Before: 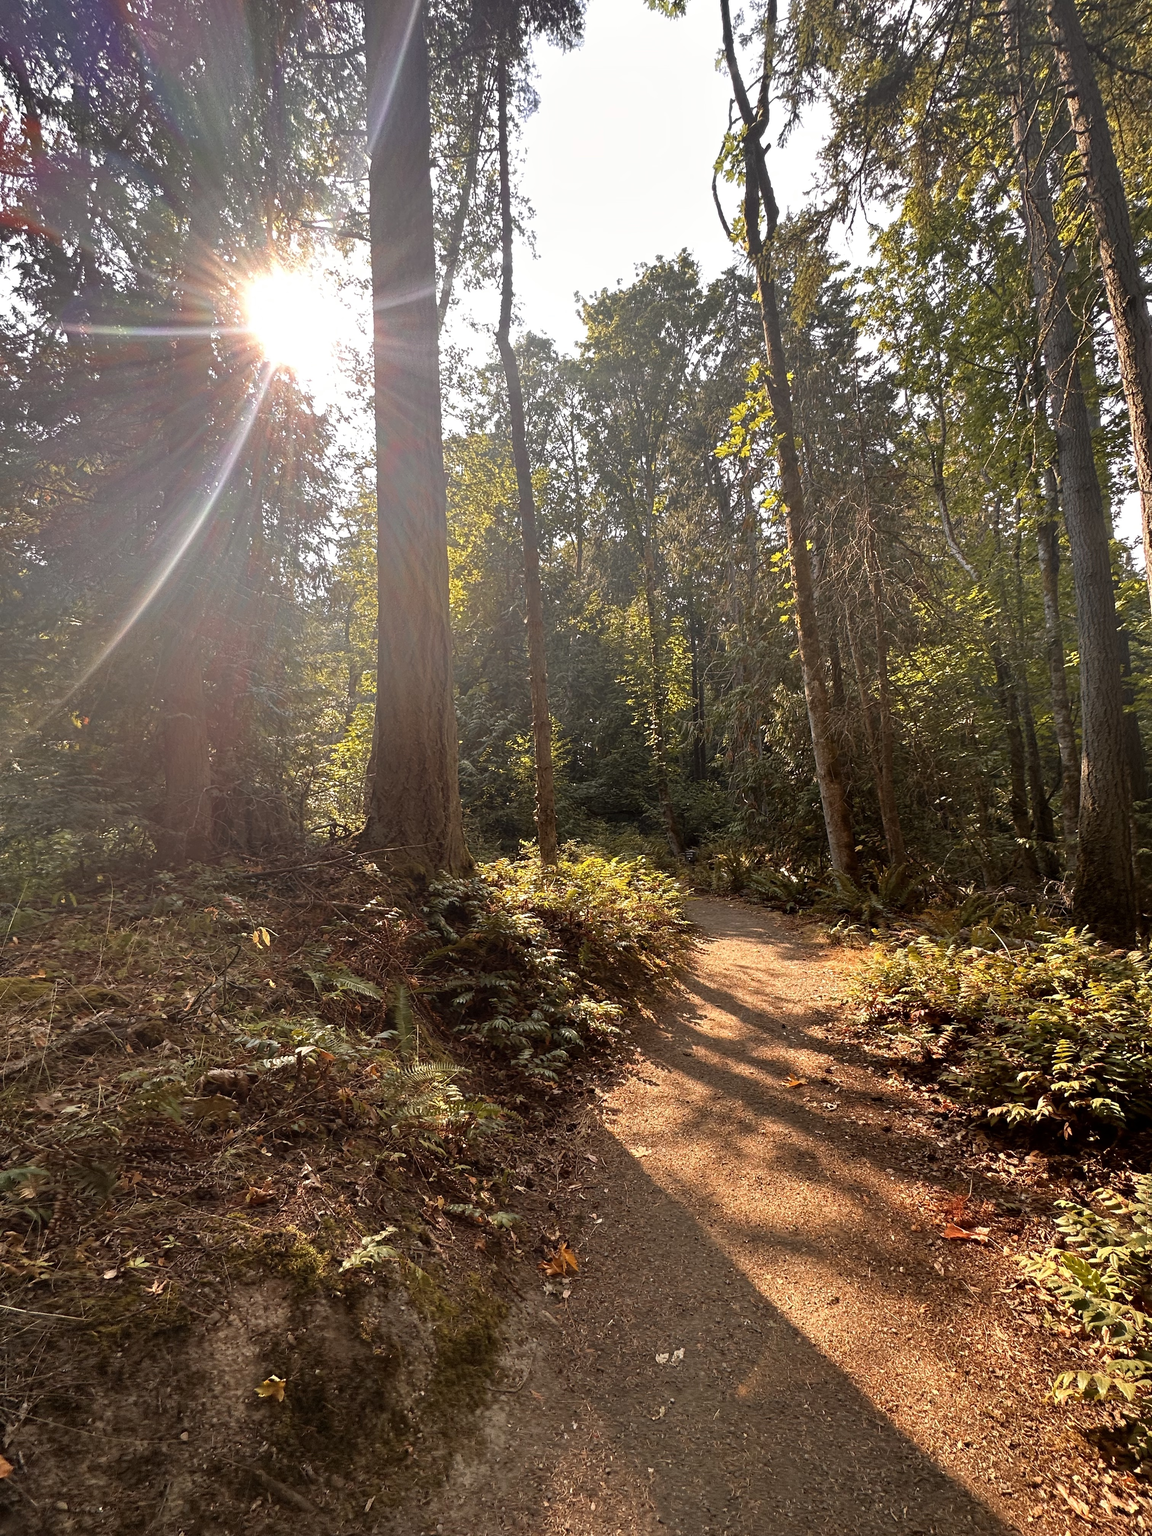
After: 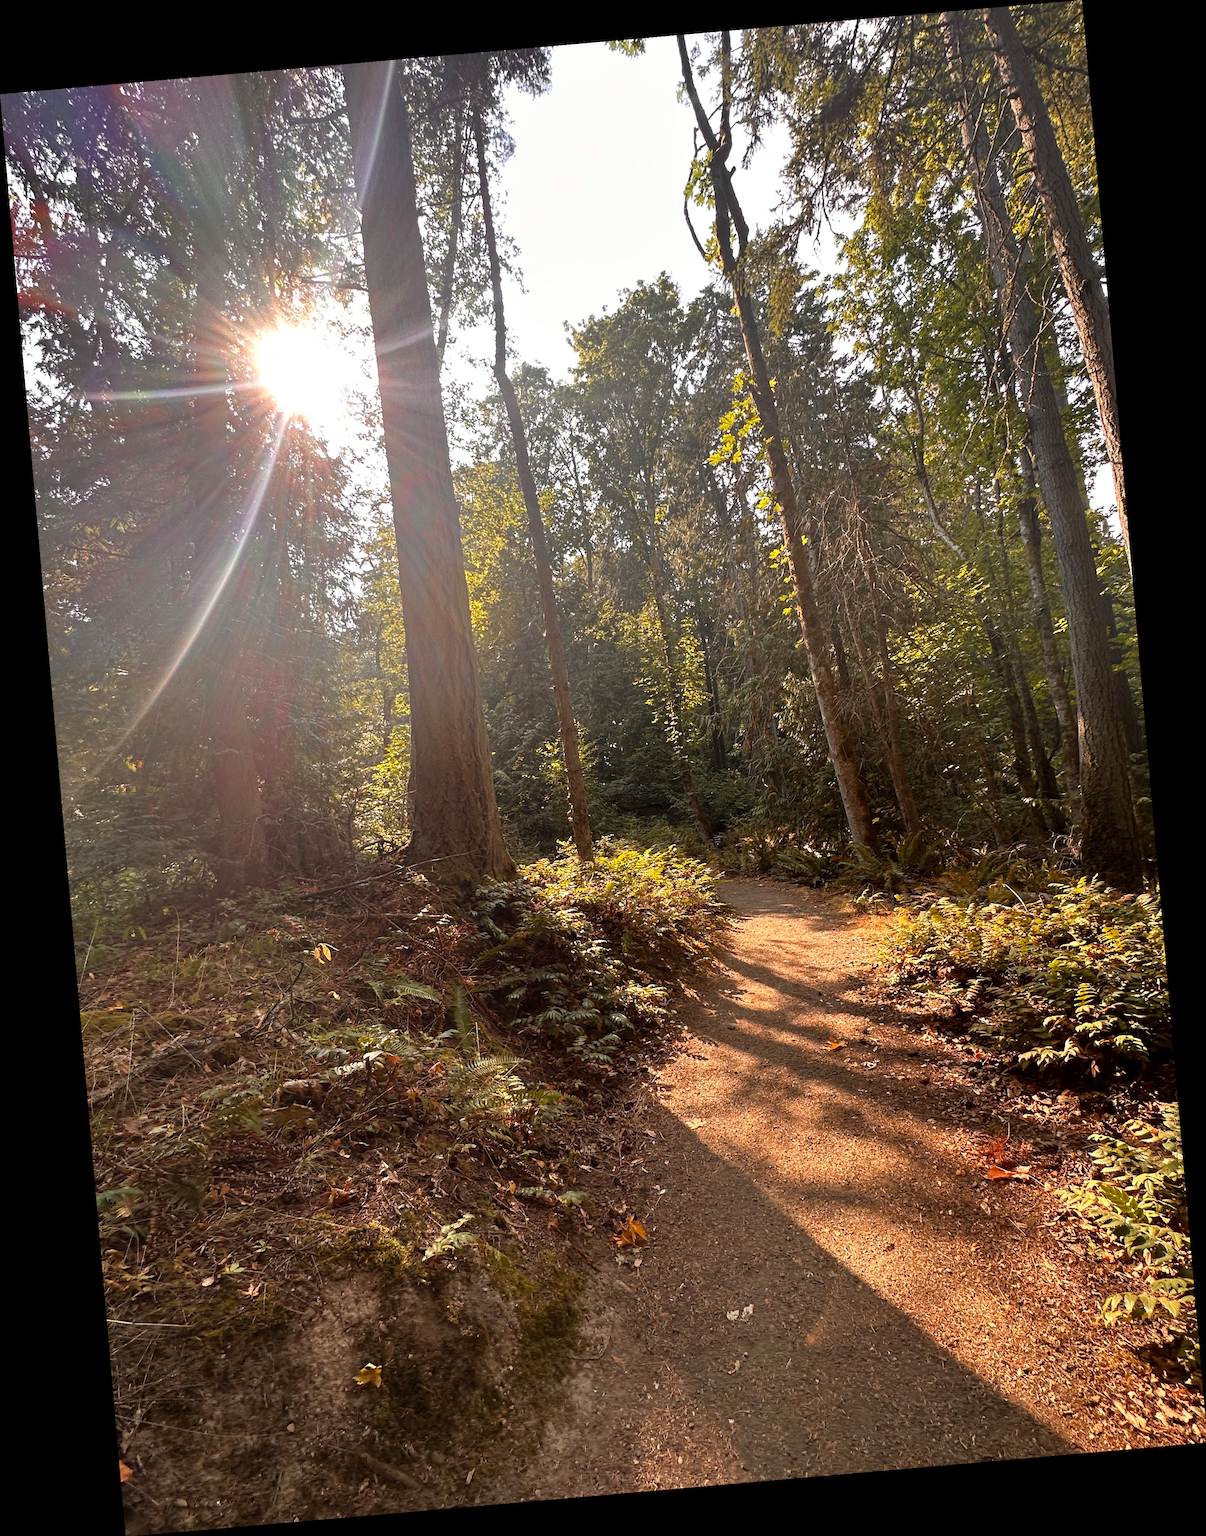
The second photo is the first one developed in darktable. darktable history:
rotate and perspective: rotation -4.98°, automatic cropping off
exposure: compensate highlight preservation false
